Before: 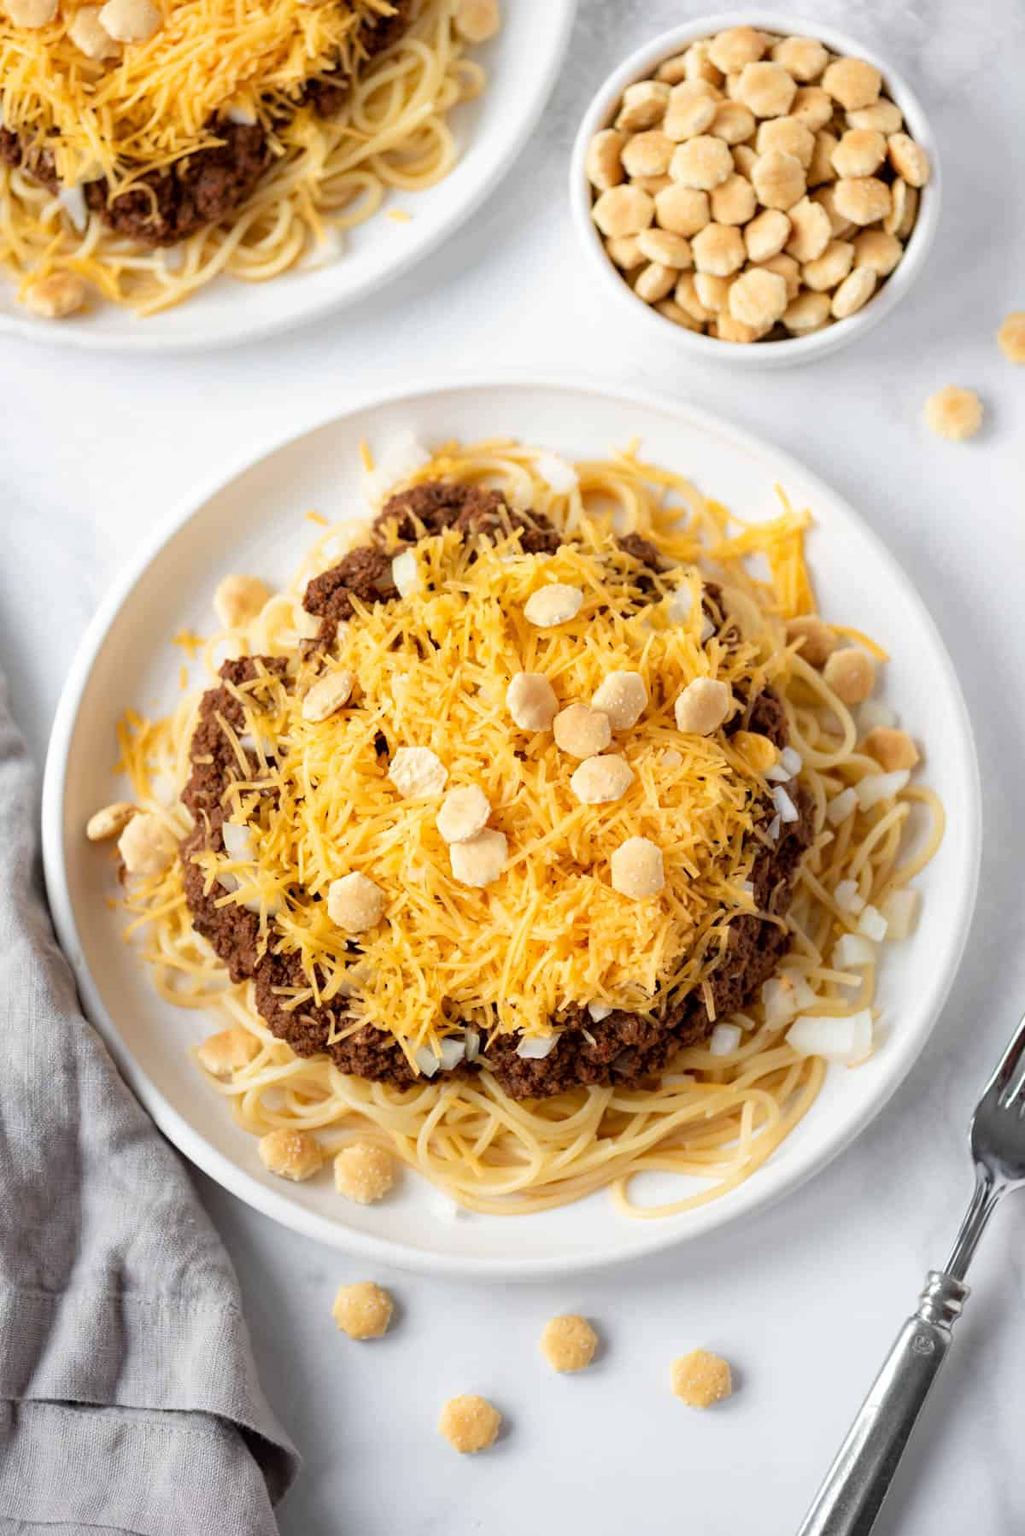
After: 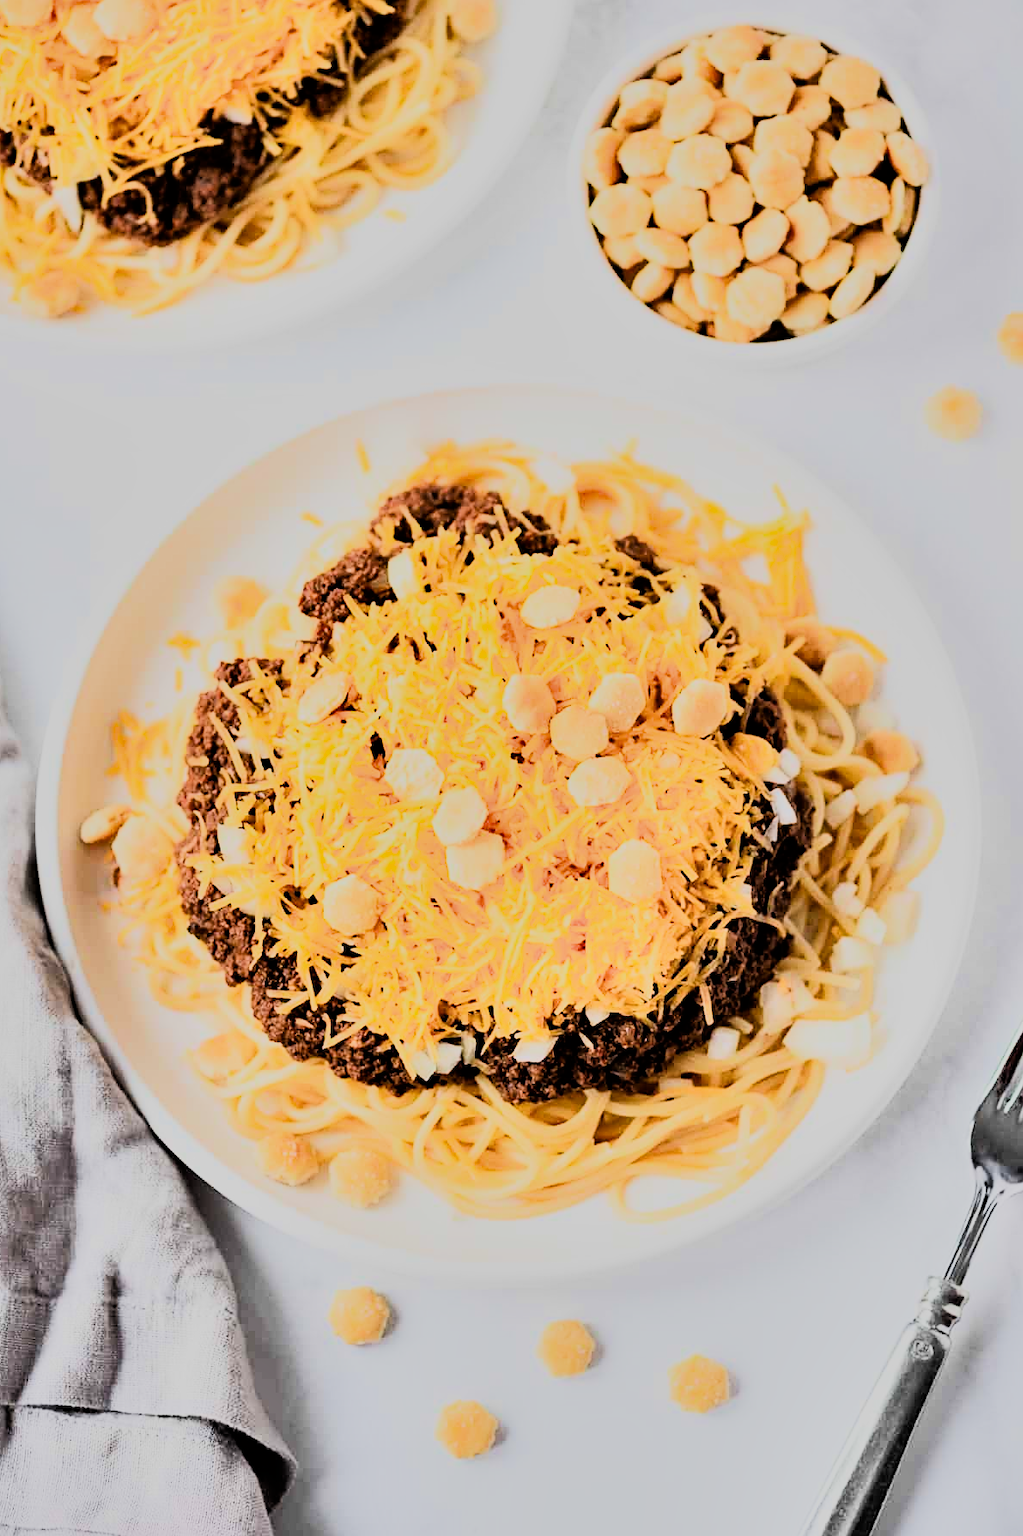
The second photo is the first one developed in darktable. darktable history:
filmic rgb: hardness 4.17
sharpen: radius 2.529, amount 0.323
rgb curve: curves: ch0 [(0, 0) (0.21, 0.15) (0.24, 0.21) (0.5, 0.75) (0.75, 0.96) (0.89, 0.99) (1, 1)]; ch1 [(0, 0.02) (0.21, 0.13) (0.25, 0.2) (0.5, 0.67) (0.75, 0.9) (0.89, 0.97) (1, 1)]; ch2 [(0, 0.02) (0.21, 0.13) (0.25, 0.2) (0.5, 0.67) (0.75, 0.9) (0.89, 0.97) (1, 1)], compensate middle gray true
crop and rotate: left 0.614%, top 0.179%, bottom 0.309%
shadows and highlights: low approximation 0.01, soften with gaussian
